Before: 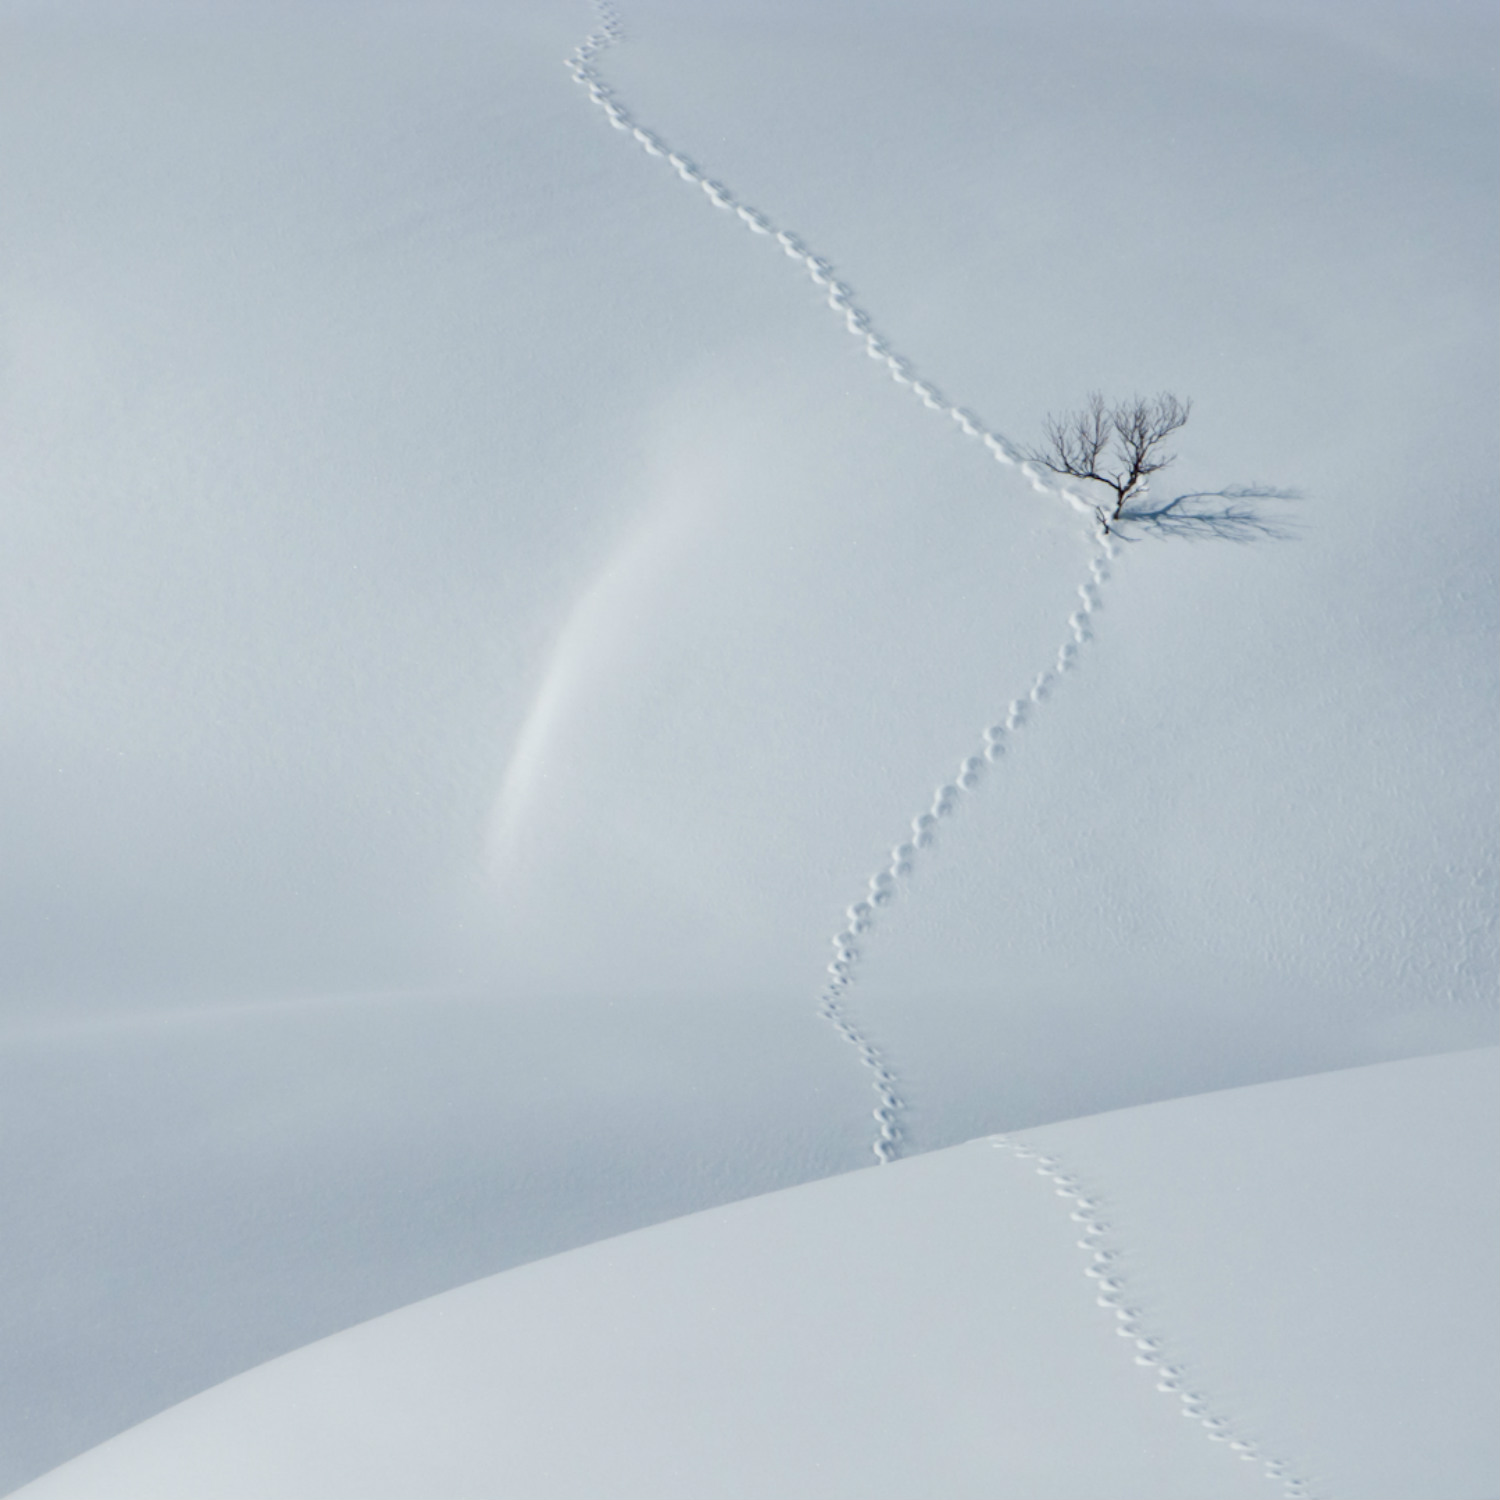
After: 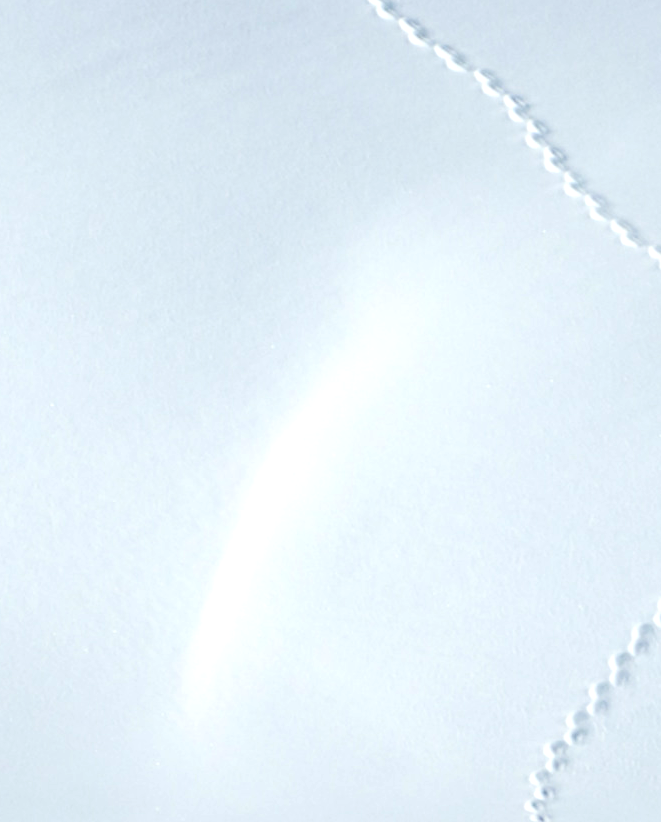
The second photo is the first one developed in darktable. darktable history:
crop: left 20.248%, top 10.86%, right 35.675%, bottom 34.321%
tone equalizer: -8 EV -0.75 EV, -7 EV -0.7 EV, -6 EV -0.6 EV, -5 EV -0.4 EV, -3 EV 0.4 EV, -2 EV 0.6 EV, -1 EV 0.7 EV, +0 EV 0.75 EV, edges refinement/feathering 500, mask exposure compensation -1.57 EV, preserve details no
